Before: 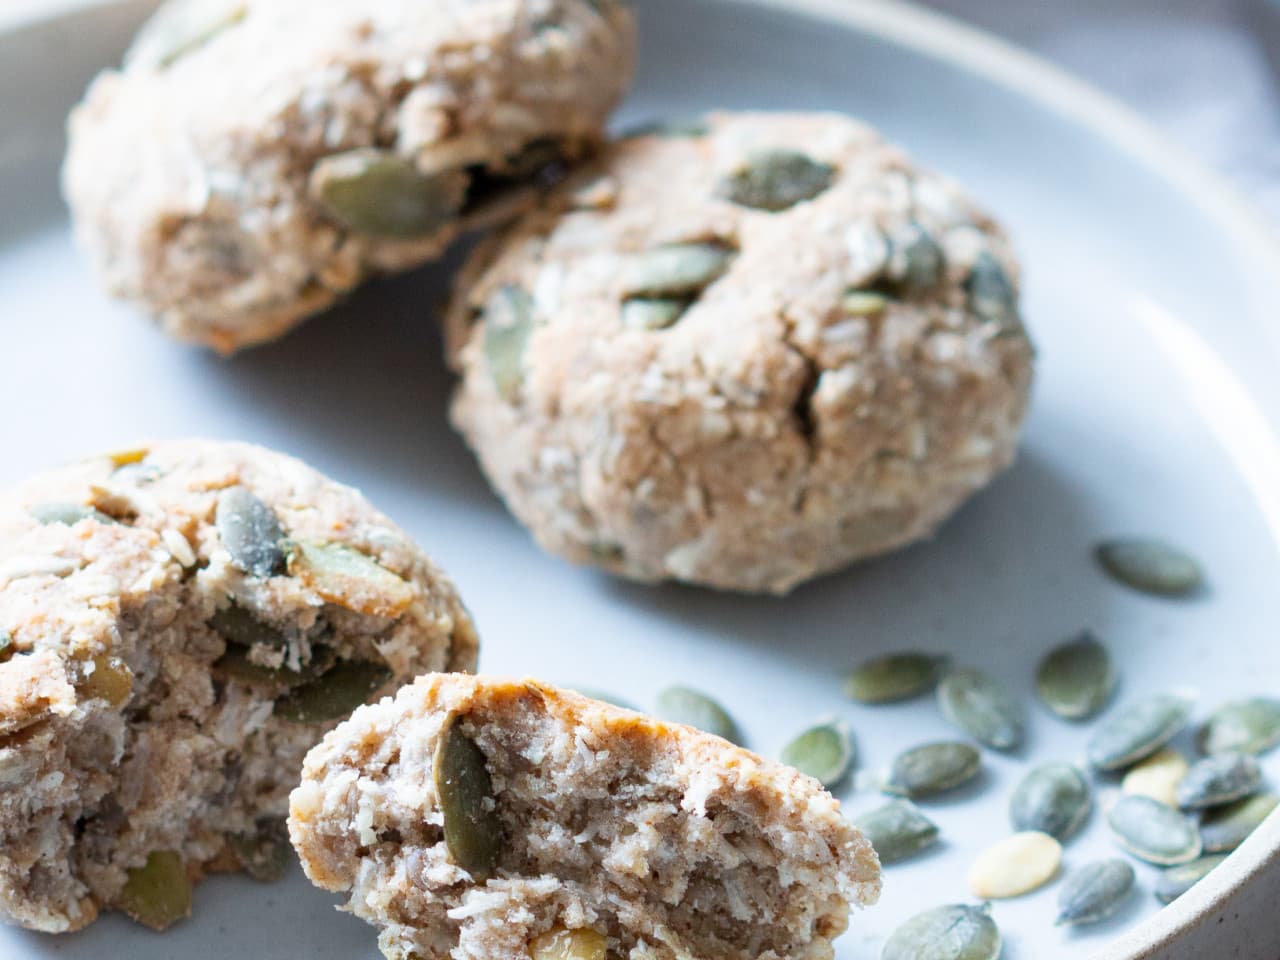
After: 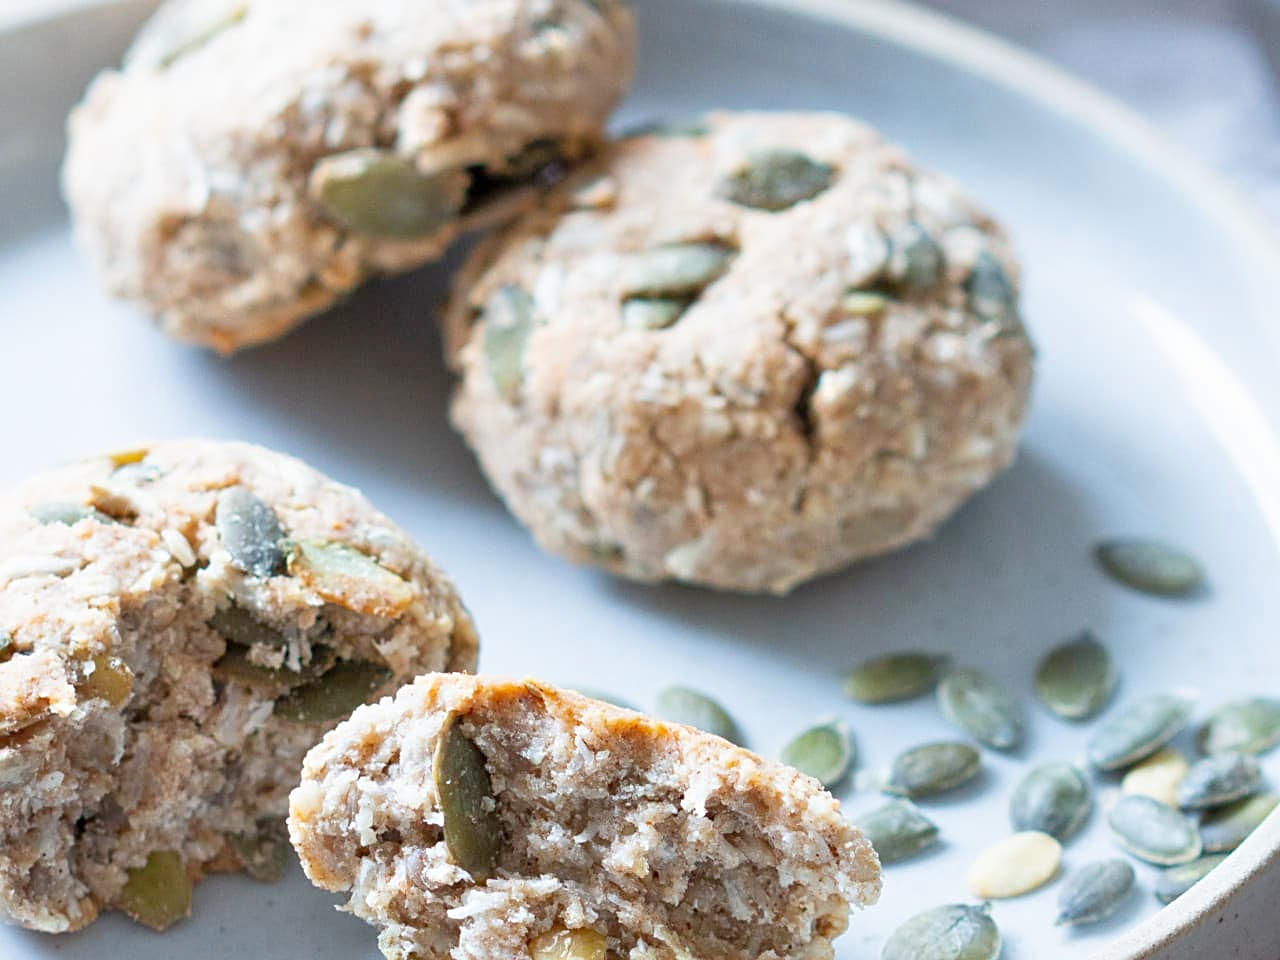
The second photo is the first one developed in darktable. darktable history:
tone equalizer: -8 EV 0.964 EV, -7 EV 1.02 EV, -6 EV 0.994 EV, -5 EV 0.985 EV, -4 EV 1.02 EV, -3 EV 0.759 EV, -2 EV 0.504 EV, -1 EV 0.263 EV
sharpen: on, module defaults
